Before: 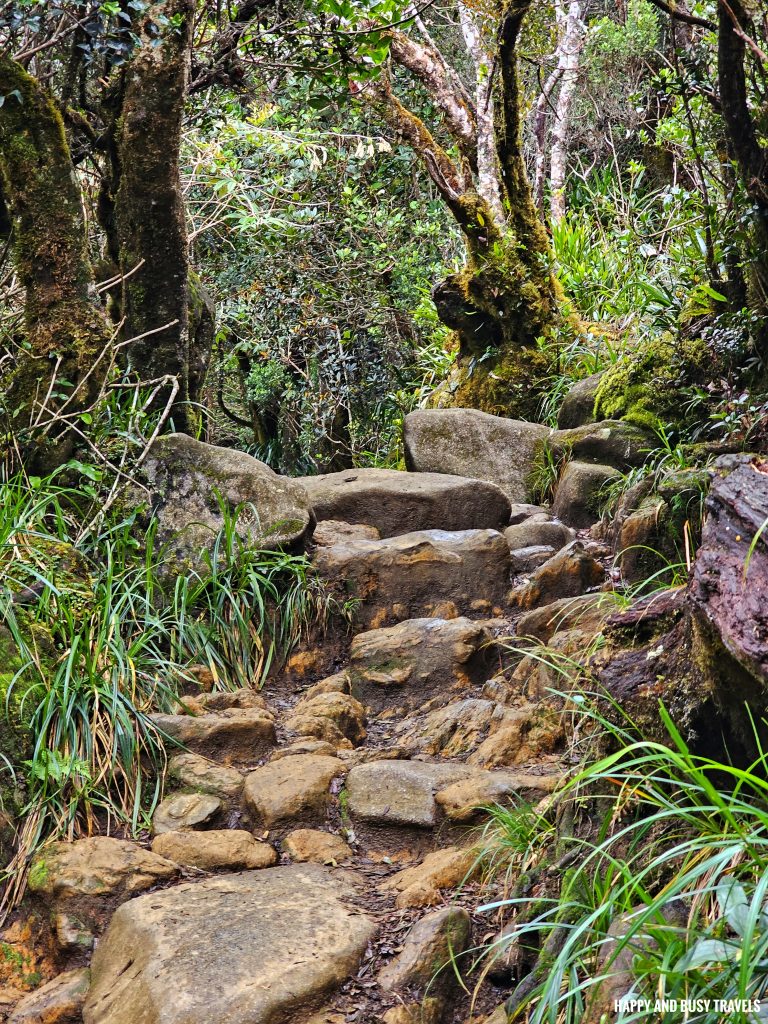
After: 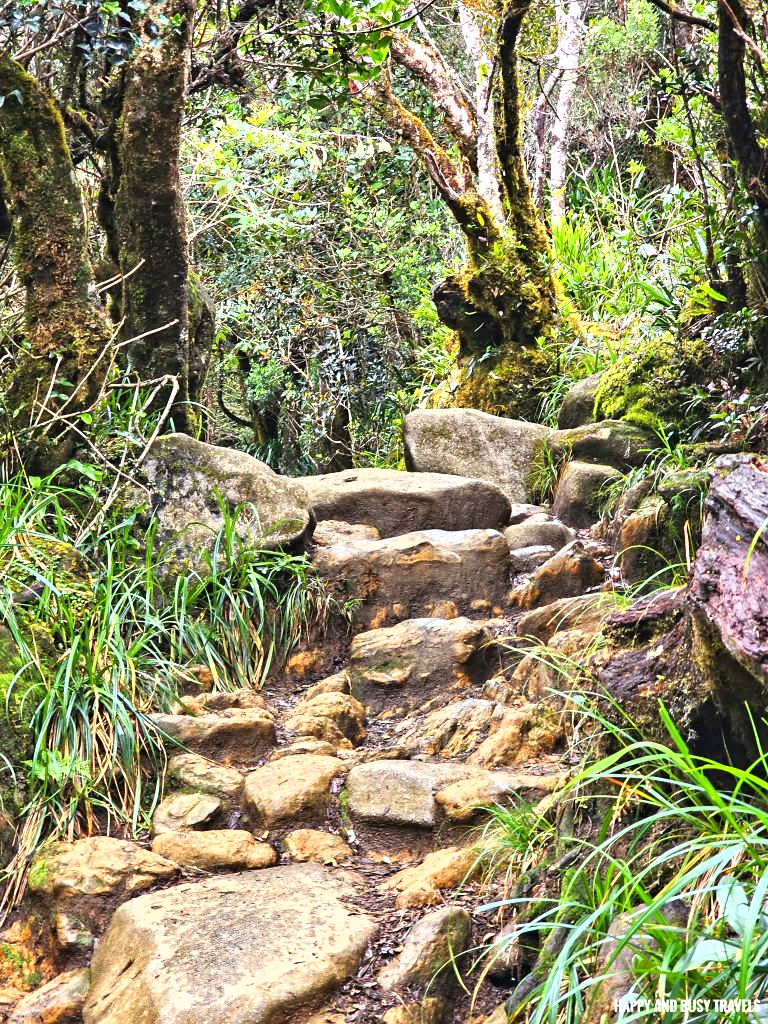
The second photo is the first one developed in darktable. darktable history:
exposure: black level correction 0, exposure 1 EV, compensate exposure bias true, compensate highlight preservation false
shadows and highlights: low approximation 0.01, soften with gaussian
